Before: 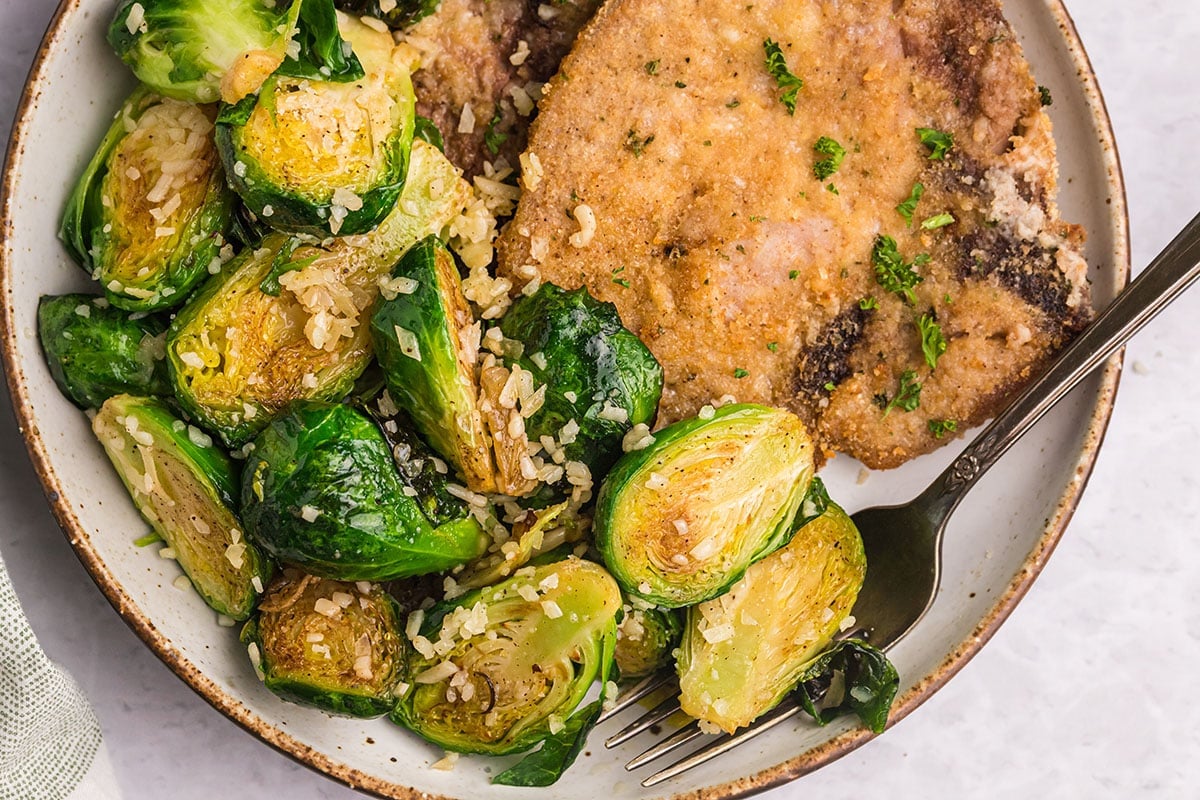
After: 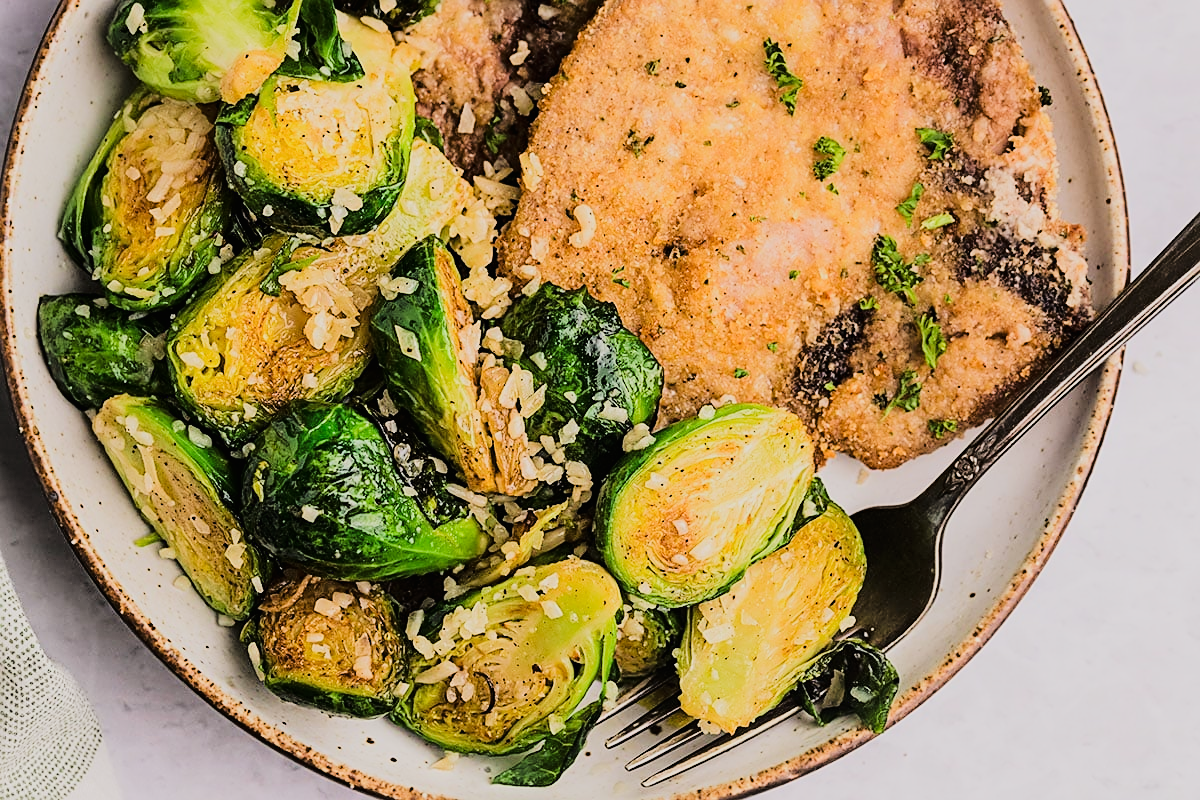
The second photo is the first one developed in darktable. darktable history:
tone curve: curves: ch0 [(0, 0.006) (0.184, 0.117) (0.405, 0.46) (0.456, 0.528) (0.634, 0.728) (0.877, 0.89) (0.984, 0.935)]; ch1 [(0, 0) (0.443, 0.43) (0.492, 0.489) (0.566, 0.579) (0.595, 0.625) (0.608, 0.667) (0.65, 0.729) (1, 1)]; ch2 [(0, 0) (0.33, 0.301) (0.421, 0.443) (0.447, 0.489) (0.492, 0.498) (0.537, 0.583) (0.586, 0.591) (0.663, 0.686) (1, 1)], color space Lab, linked channels, preserve colors none
sharpen: on, module defaults
filmic rgb: black relative exposure -7.65 EV, white relative exposure 4.56 EV, threshold 3.01 EV, hardness 3.61, enable highlight reconstruction true
